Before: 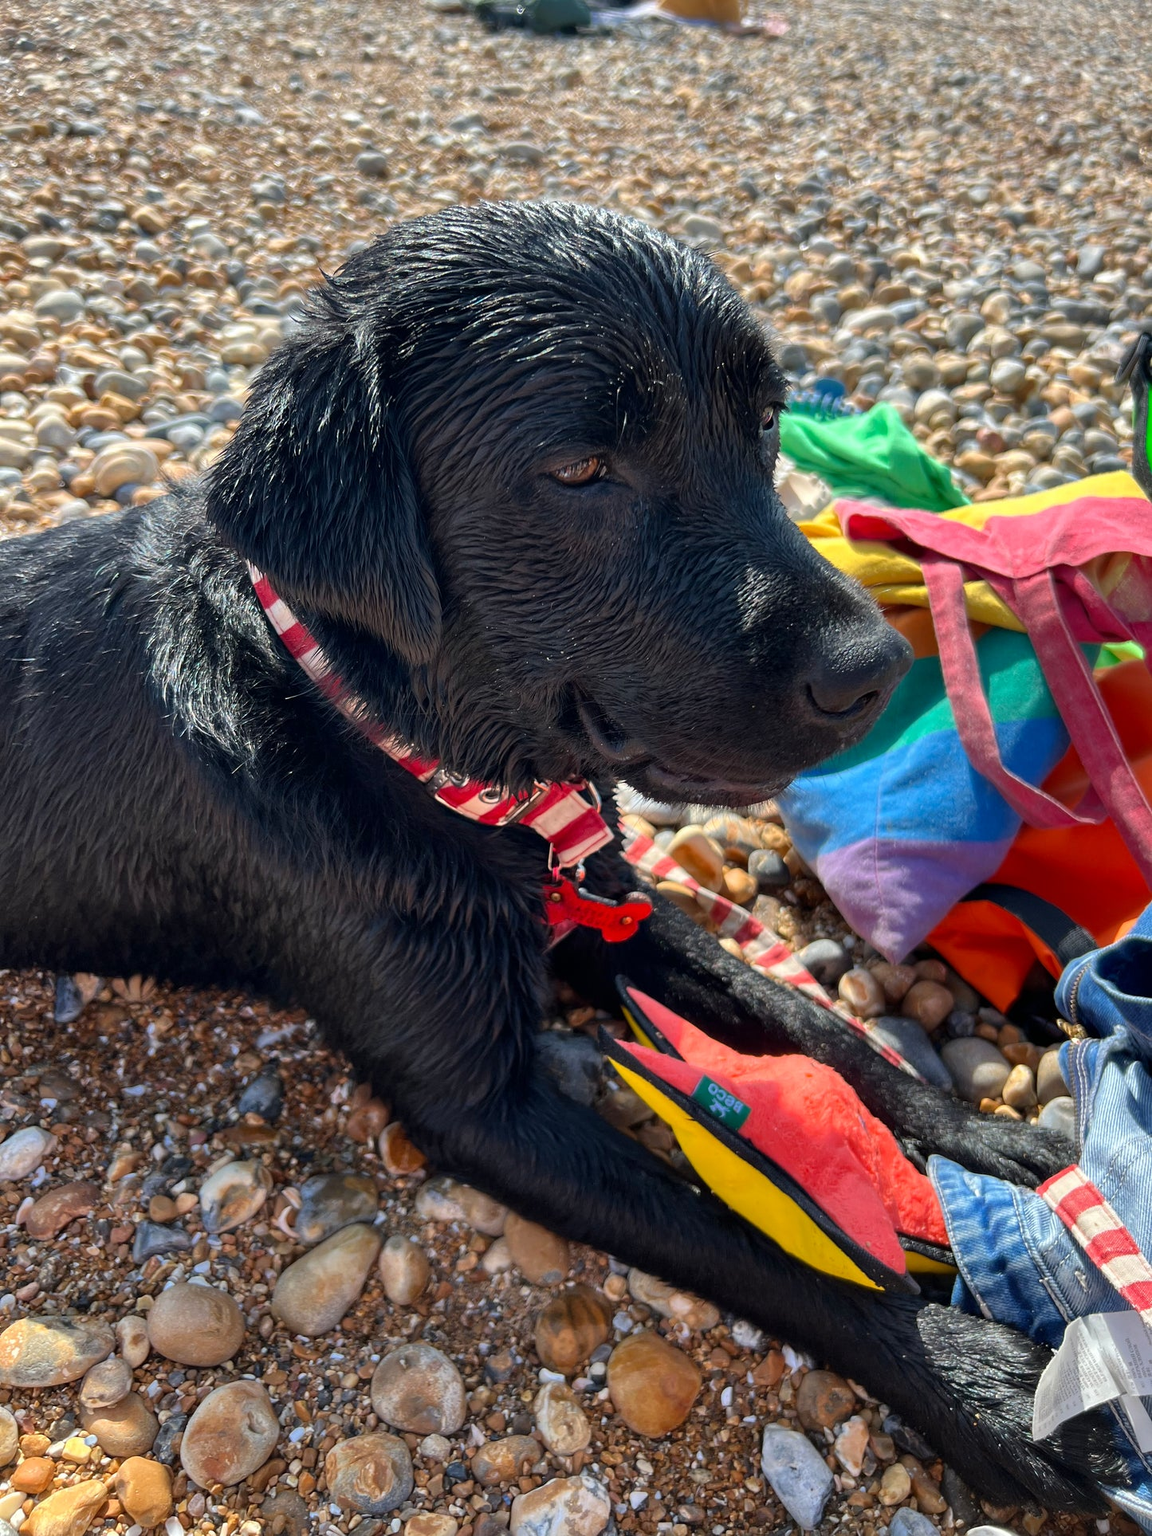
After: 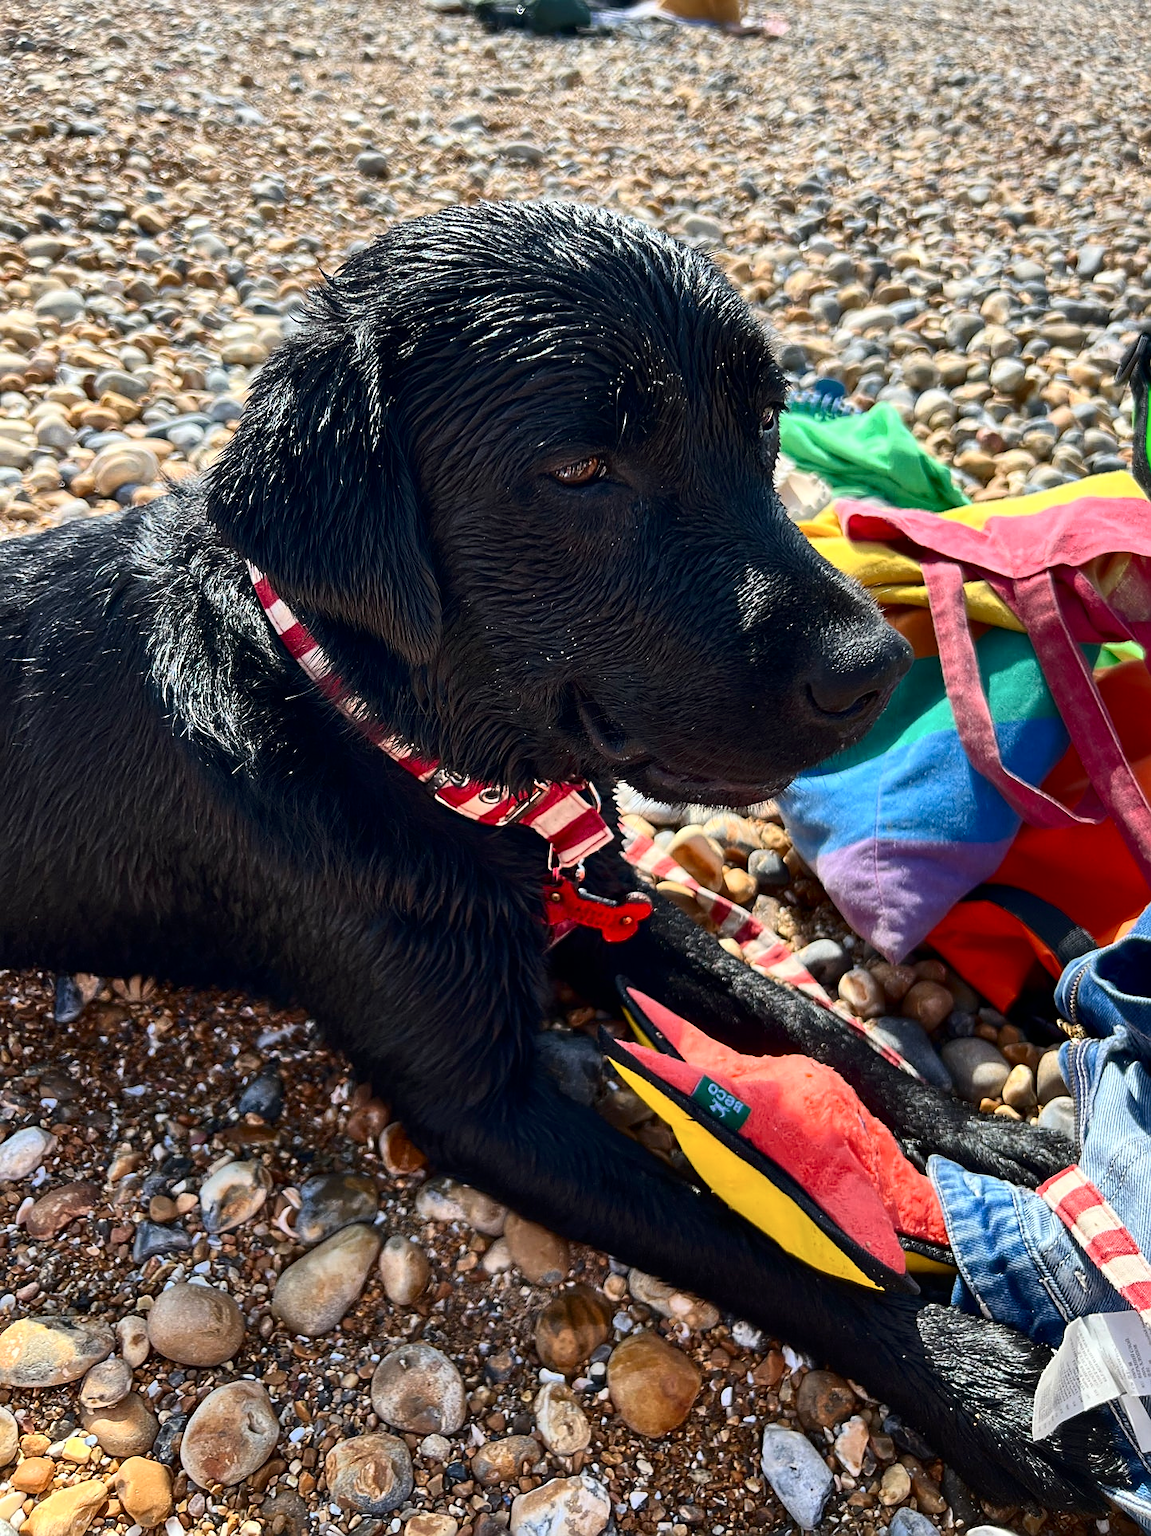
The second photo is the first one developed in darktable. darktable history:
sharpen: on, module defaults
contrast brightness saturation: contrast 0.282
